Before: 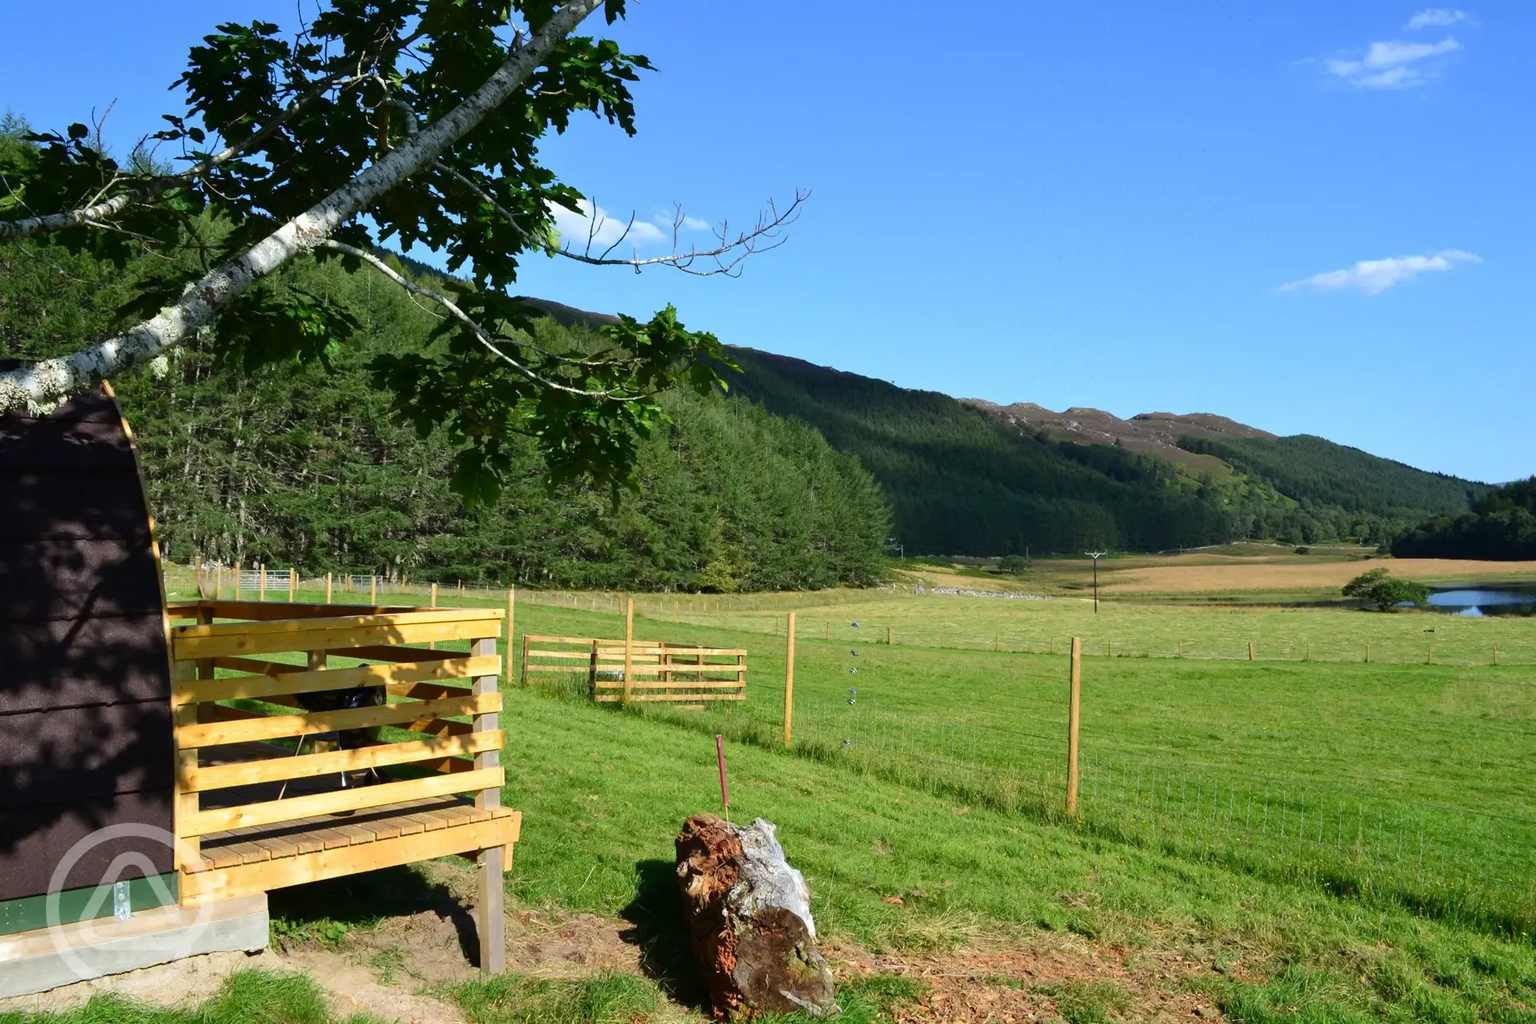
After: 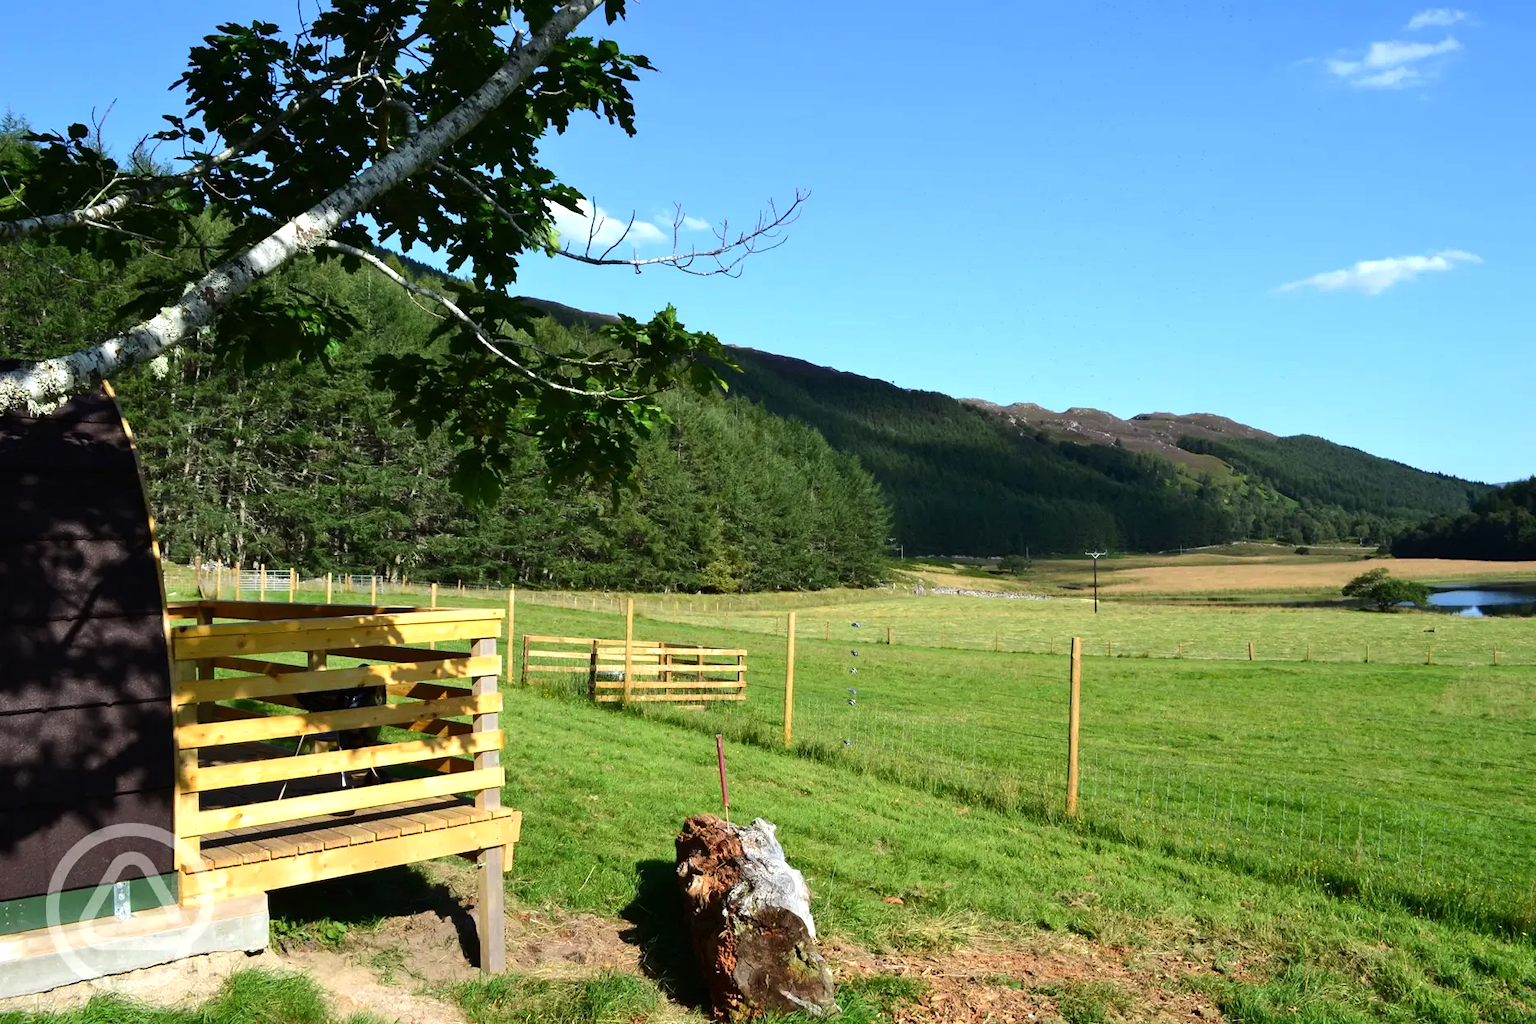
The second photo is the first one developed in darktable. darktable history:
tone equalizer: -8 EV -0.439 EV, -7 EV -0.359 EV, -6 EV -0.357 EV, -5 EV -0.262 EV, -3 EV 0.193 EV, -2 EV 0.318 EV, -1 EV 0.413 EV, +0 EV 0.398 EV, edges refinement/feathering 500, mask exposure compensation -1.57 EV, preserve details no
